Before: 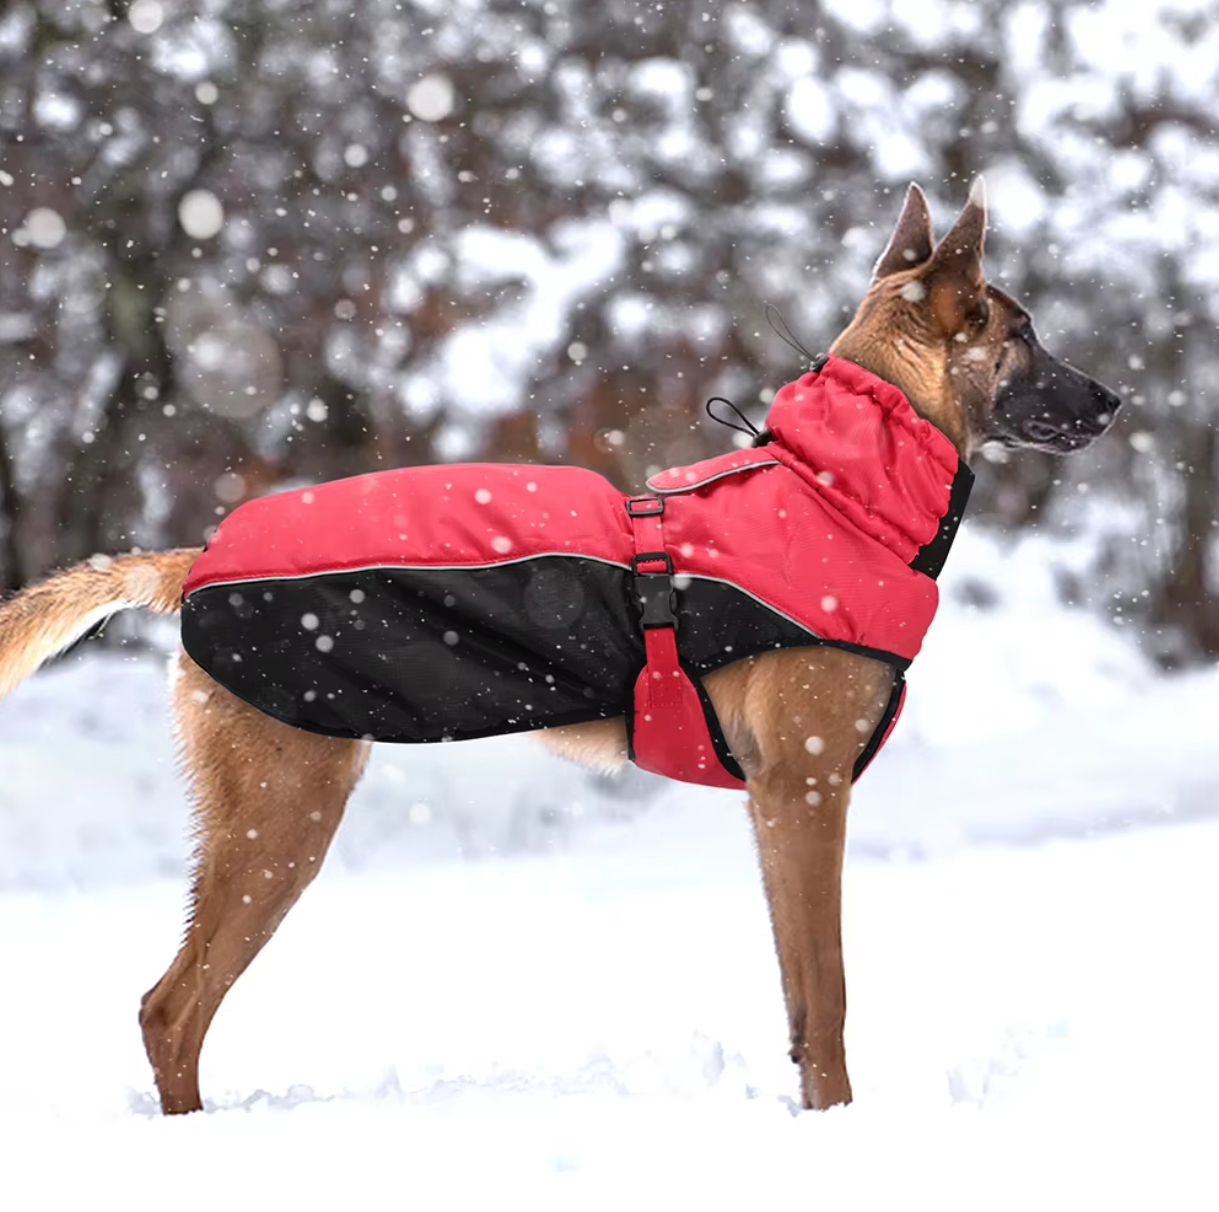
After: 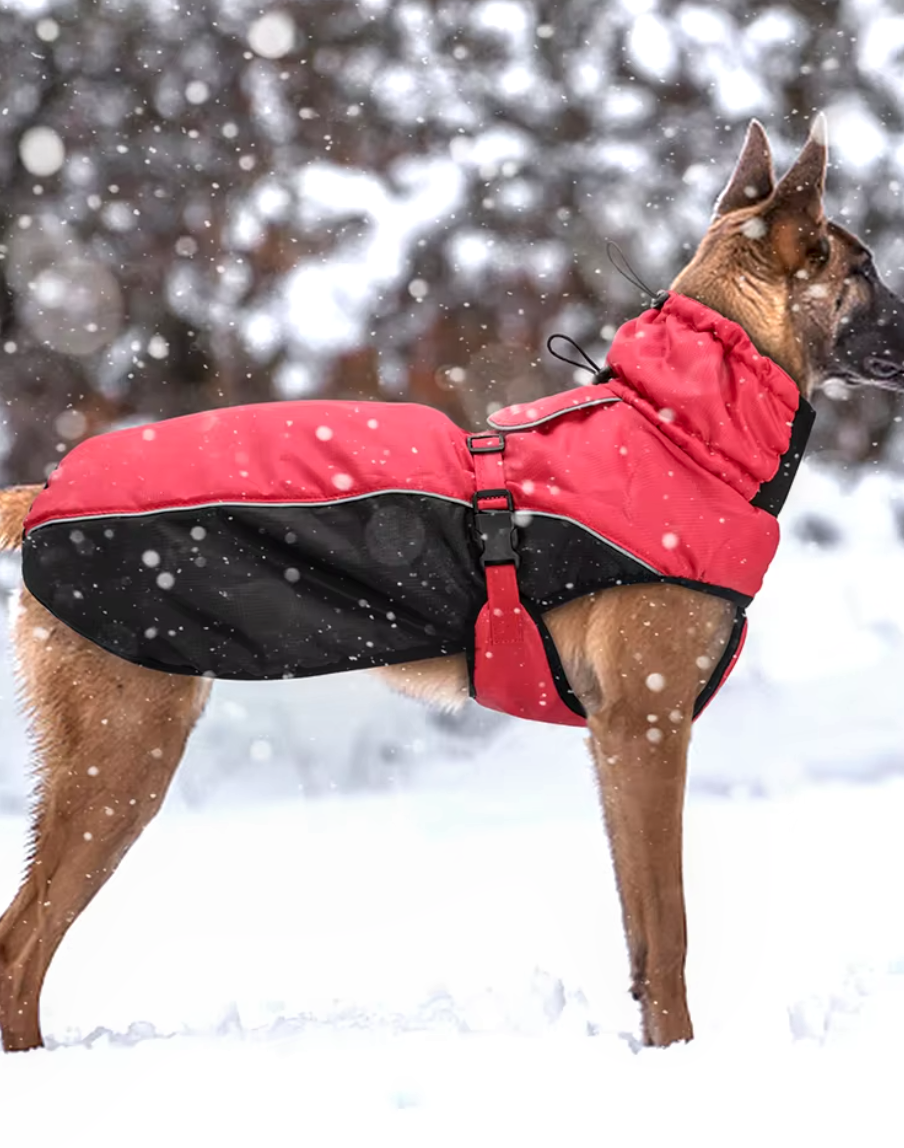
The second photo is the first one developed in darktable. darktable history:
crop and rotate: left 13.15%, top 5.251%, right 12.609%
local contrast: on, module defaults
